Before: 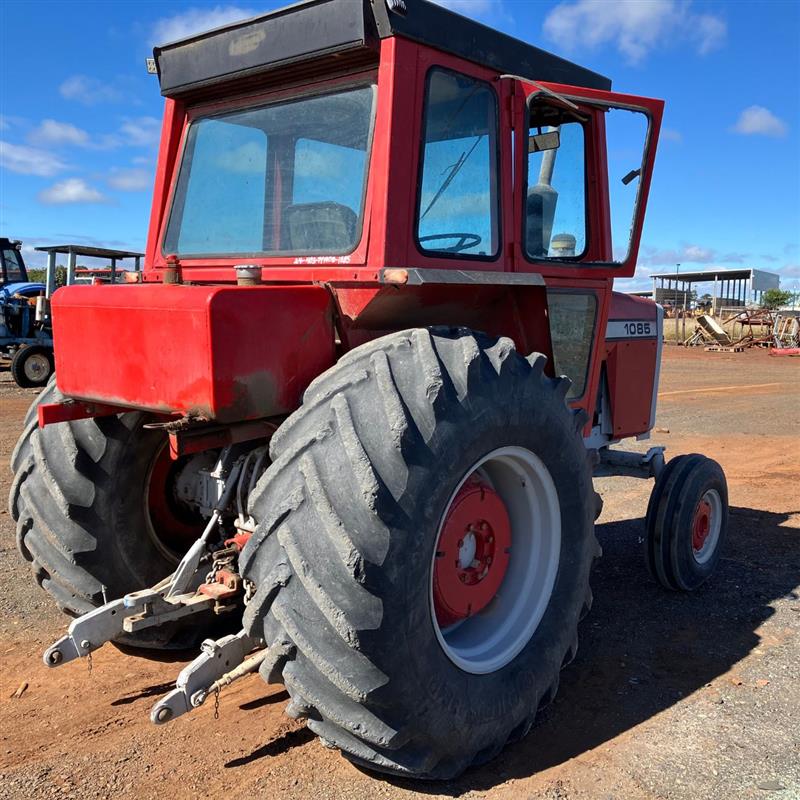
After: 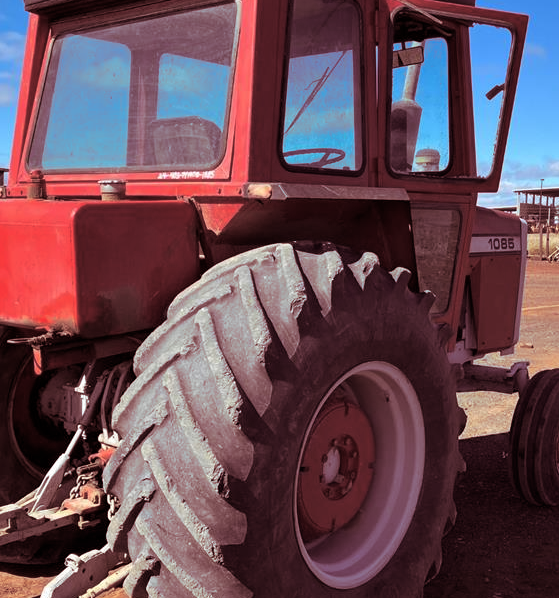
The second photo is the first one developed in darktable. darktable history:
split-toning: highlights › hue 187.2°, highlights › saturation 0.83, balance -68.05, compress 56.43%
crop and rotate: left 17.046%, top 10.659%, right 12.989%, bottom 14.553%
